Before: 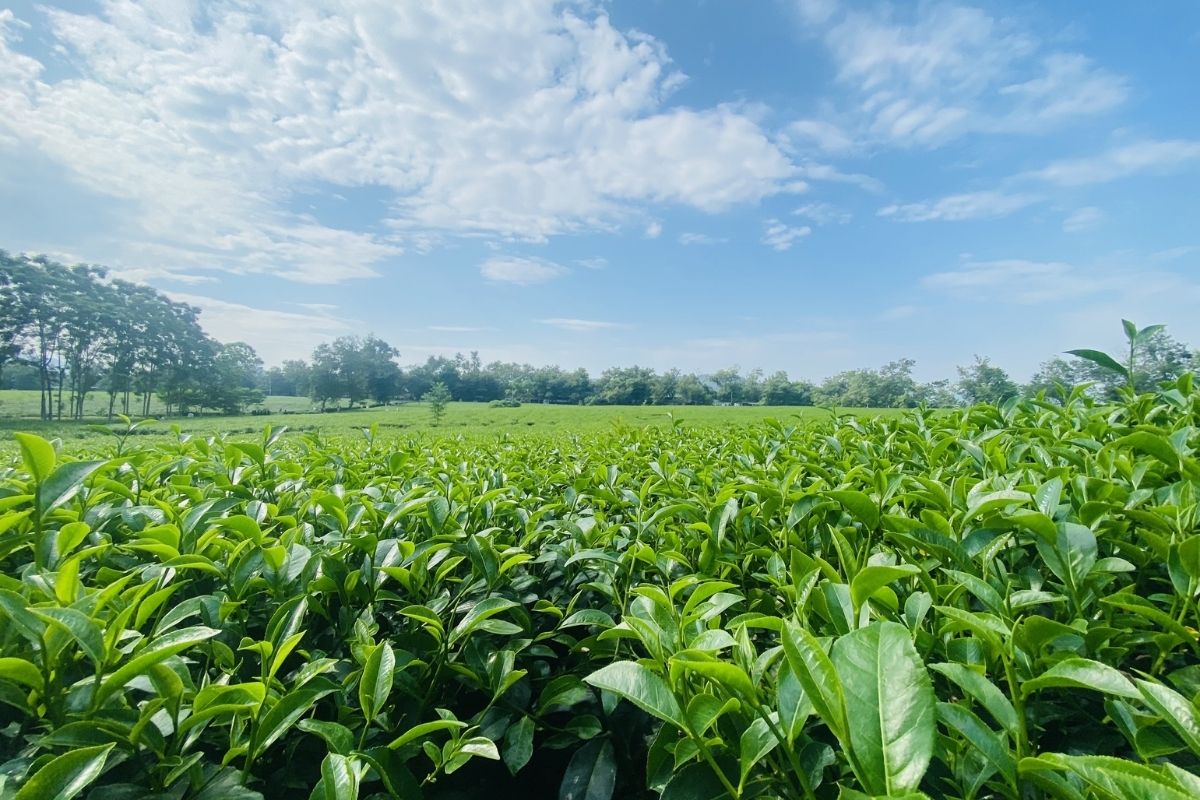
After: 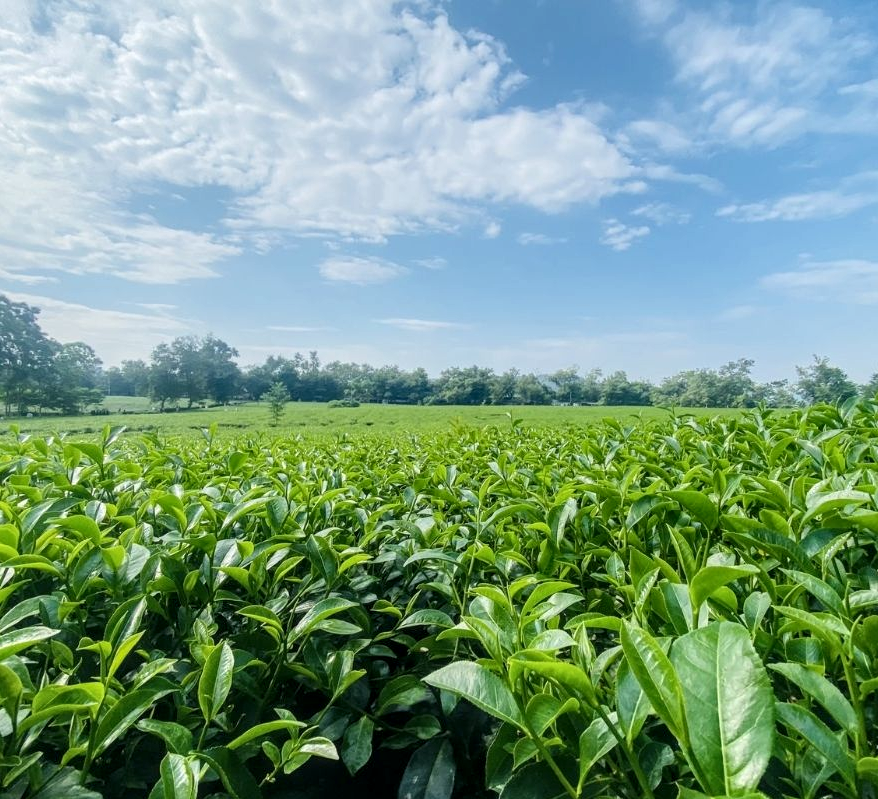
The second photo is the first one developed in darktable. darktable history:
local contrast: detail 130%
crop: left 13.443%, right 13.31%
